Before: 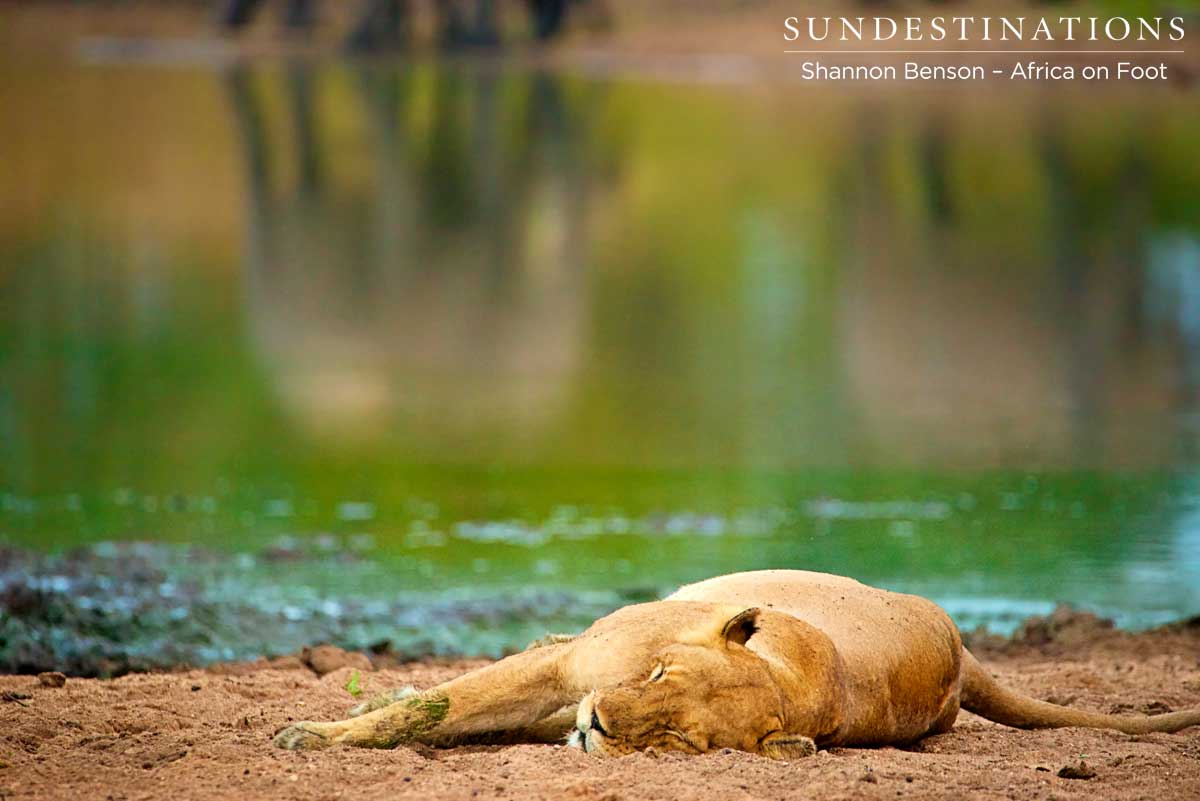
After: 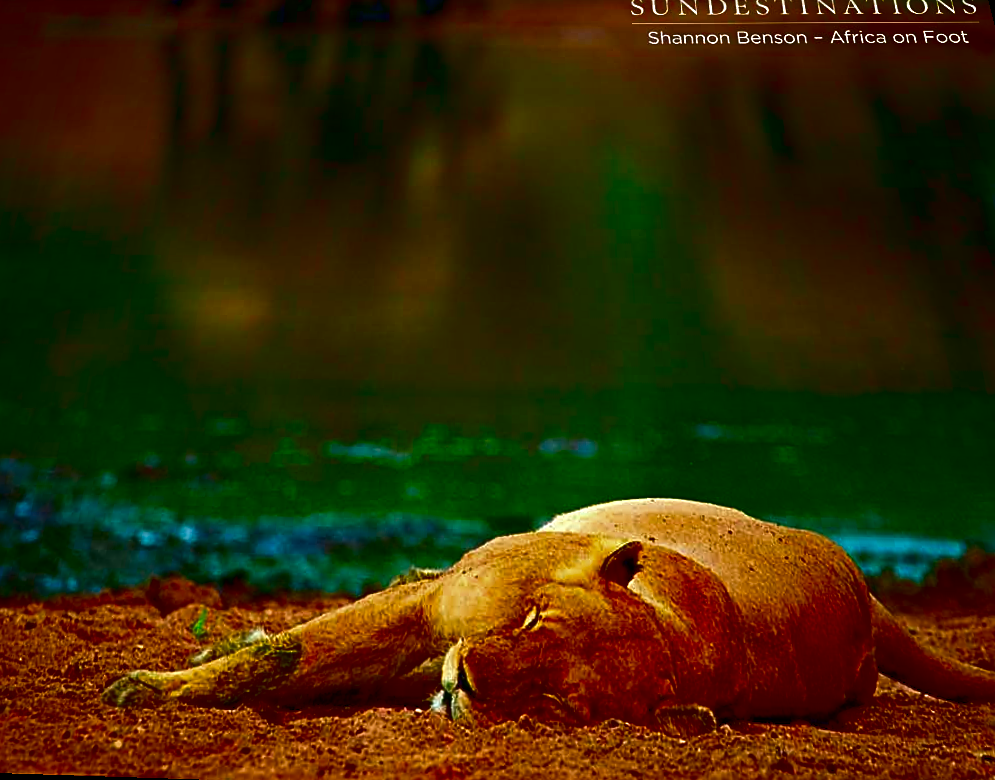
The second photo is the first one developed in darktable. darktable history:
rotate and perspective: rotation 0.72°, lens shift (vertical) -0.352, lens shift (horizontal) -0.051, crop left 0.152, crop right 0.859, crop top 0.019, crop bottom 0.964
contrast brightness saturation: brightness -1, saturation 1
sharpen: on, module defaults
